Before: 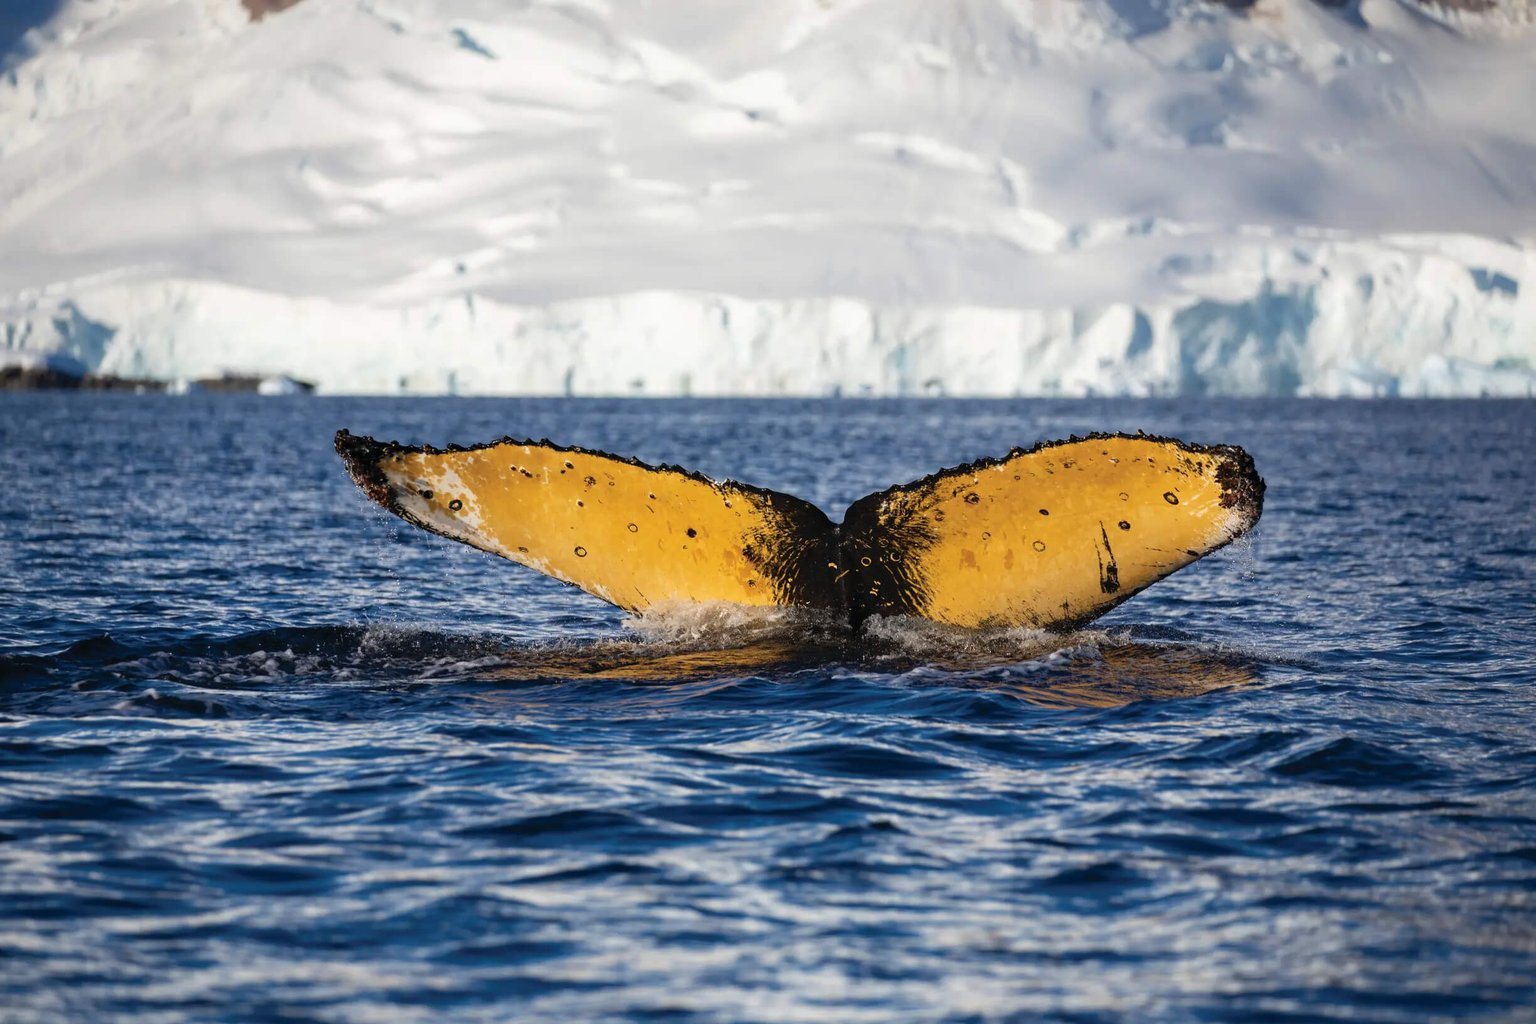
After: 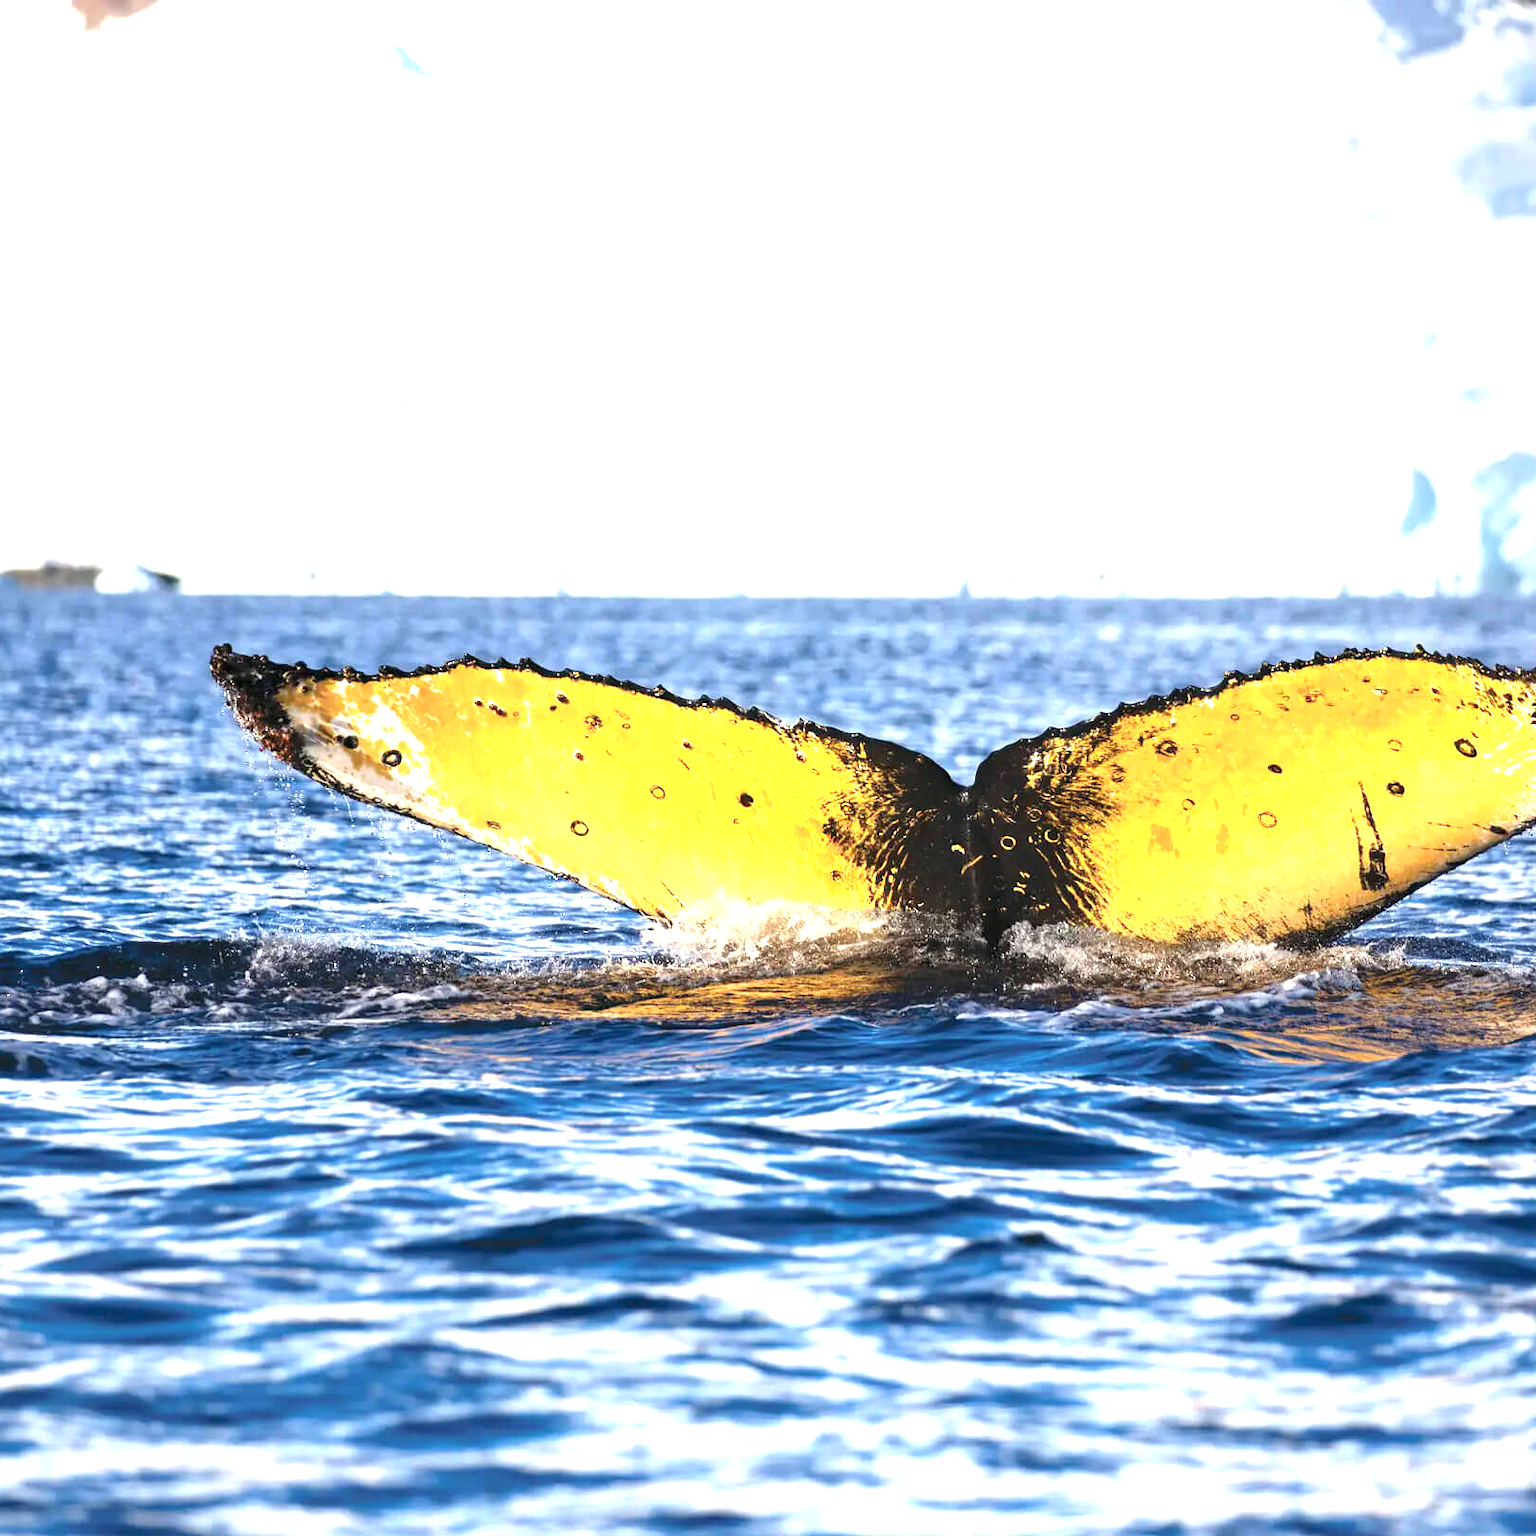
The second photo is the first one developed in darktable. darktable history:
exposure: black level correction 0, exposure 1.675 EV, compensate exposure bias true, compensate highlight preservation false
crop and rotate: left 12.673%, right 20.66%
